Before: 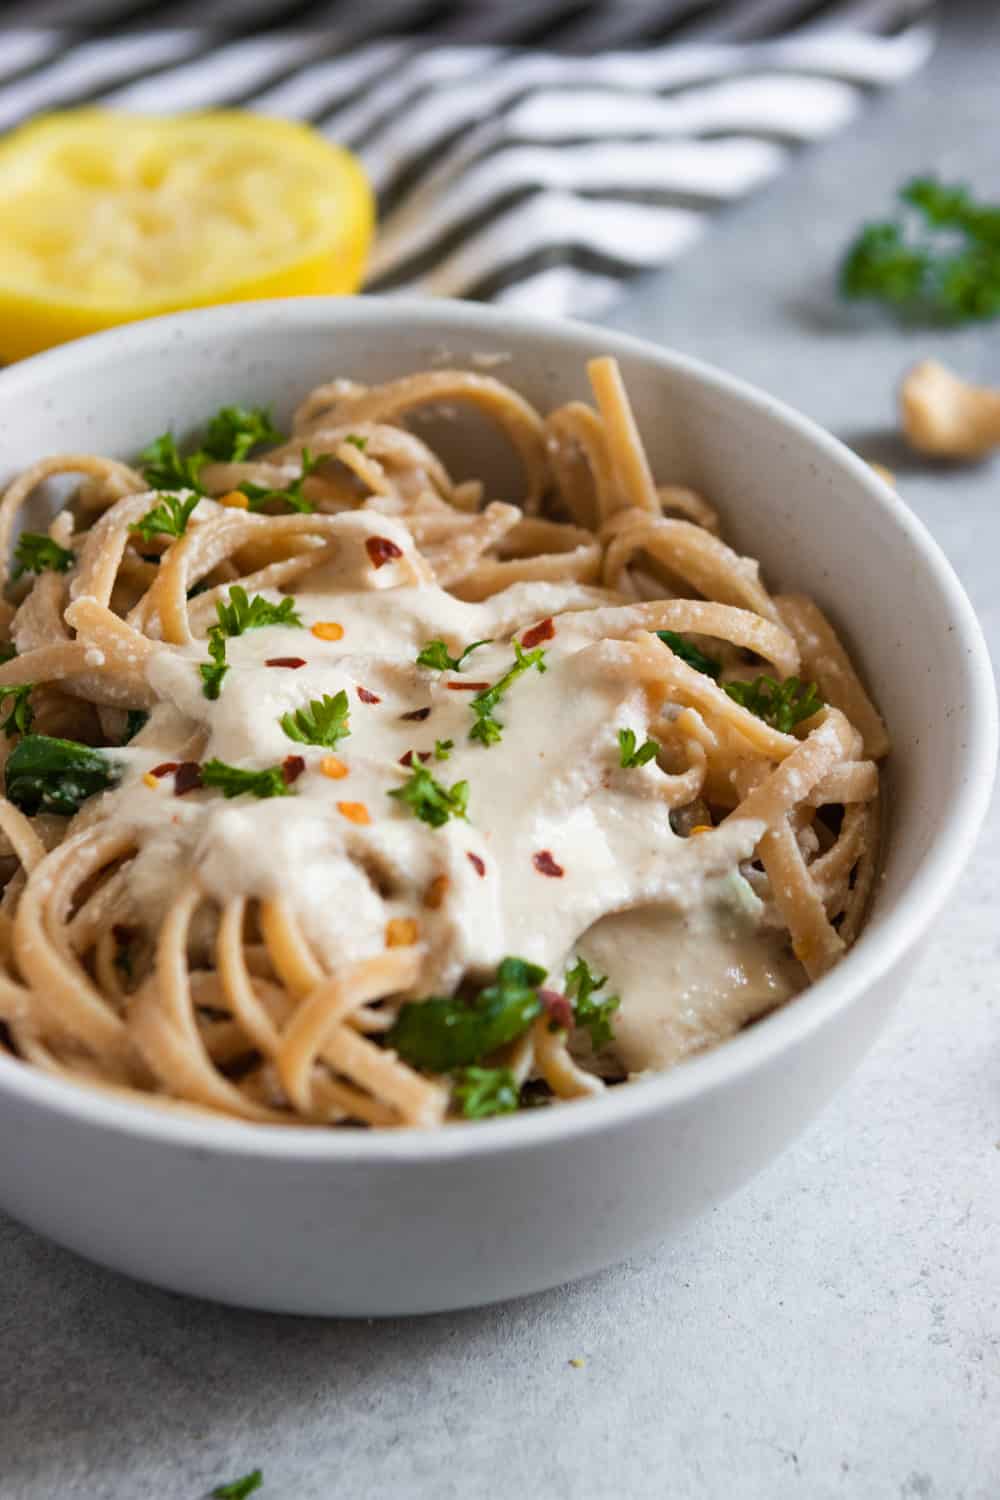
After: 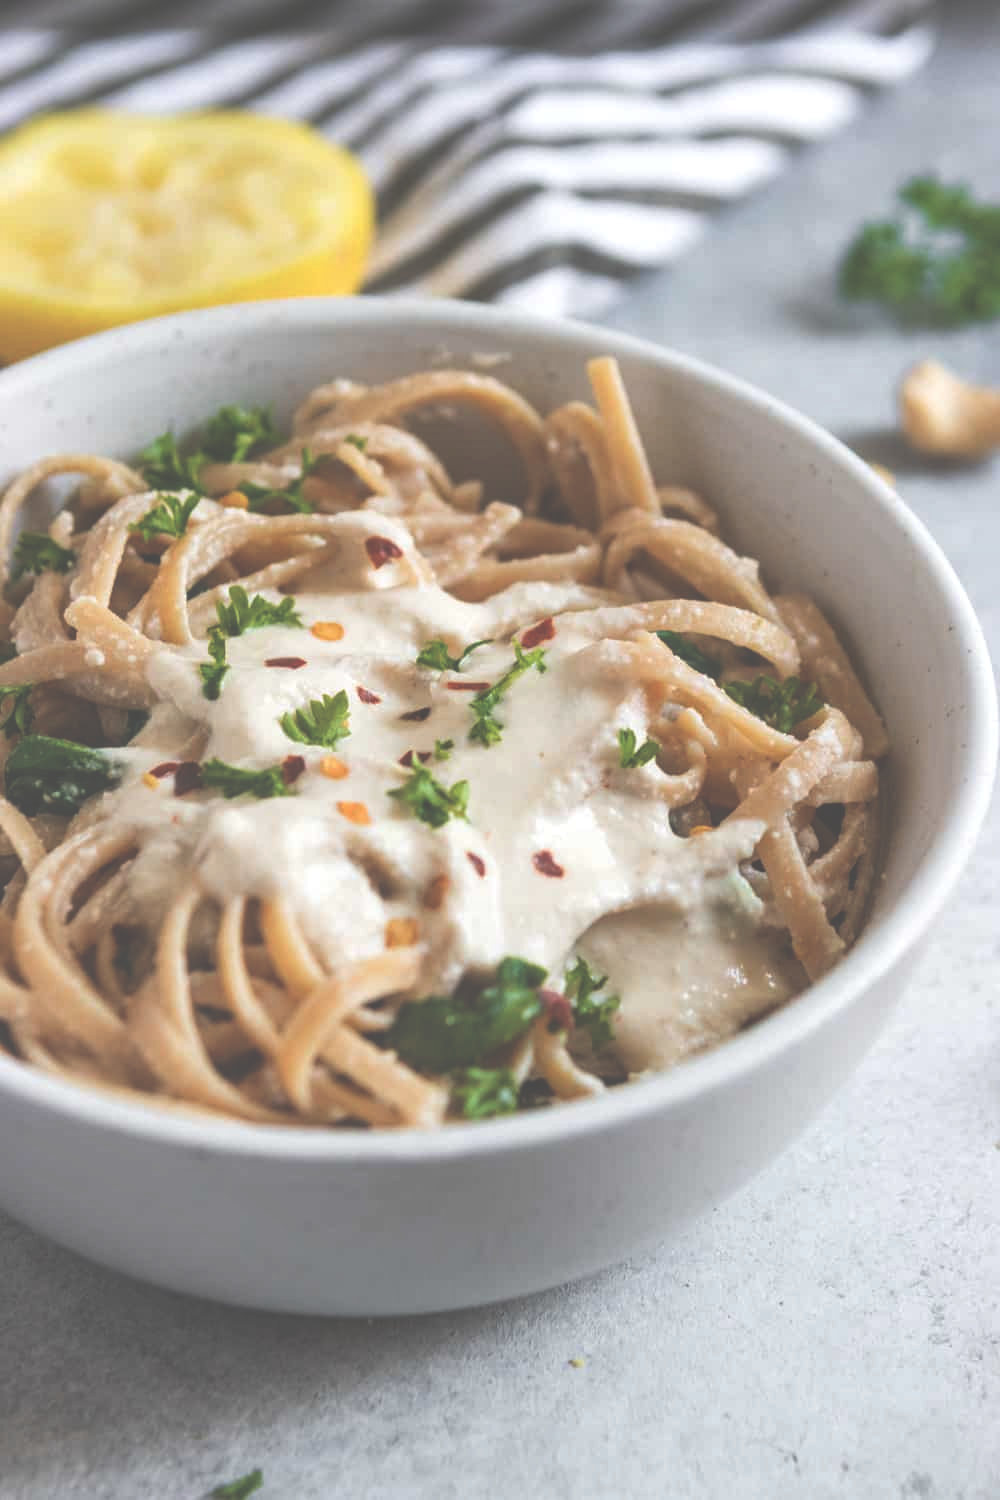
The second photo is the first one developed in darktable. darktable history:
local contrast: on, module defaults
exposure: black level correction -0.087, compensate highlight preservation false
